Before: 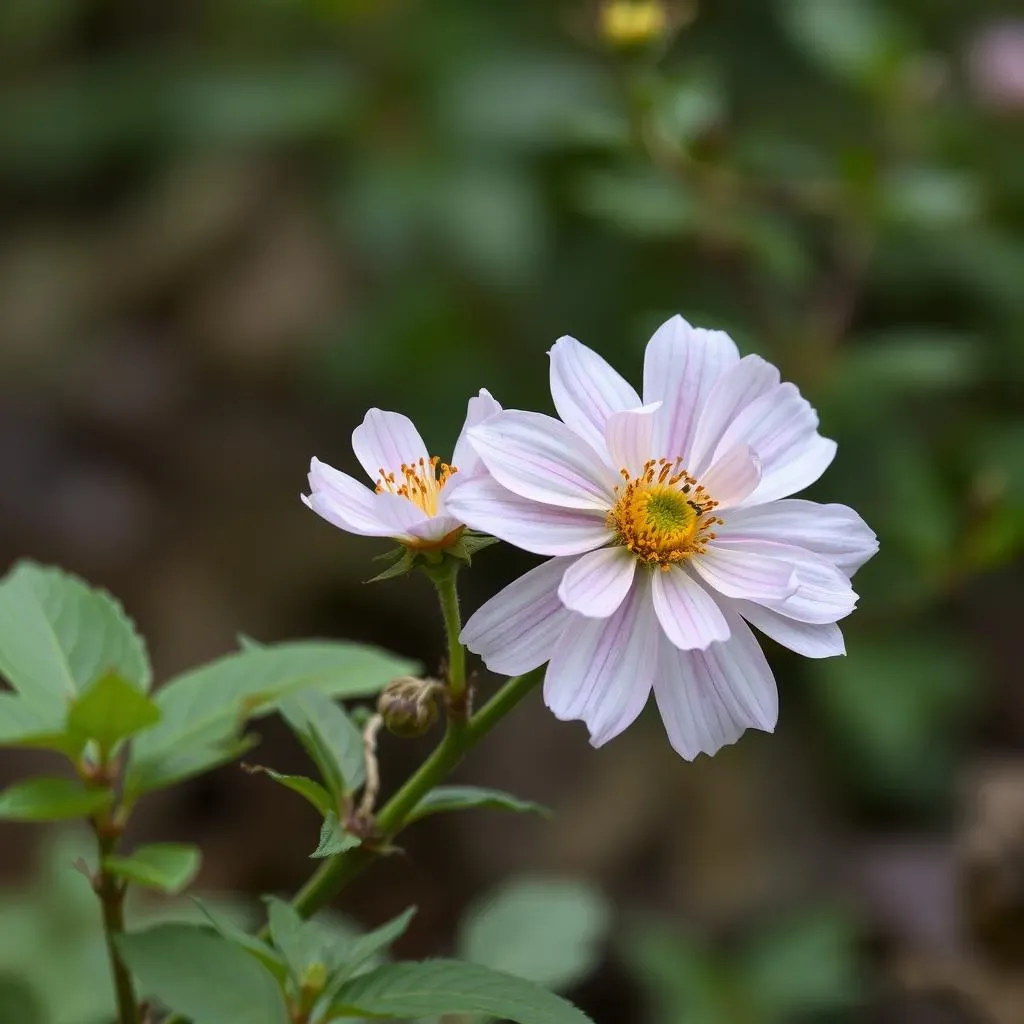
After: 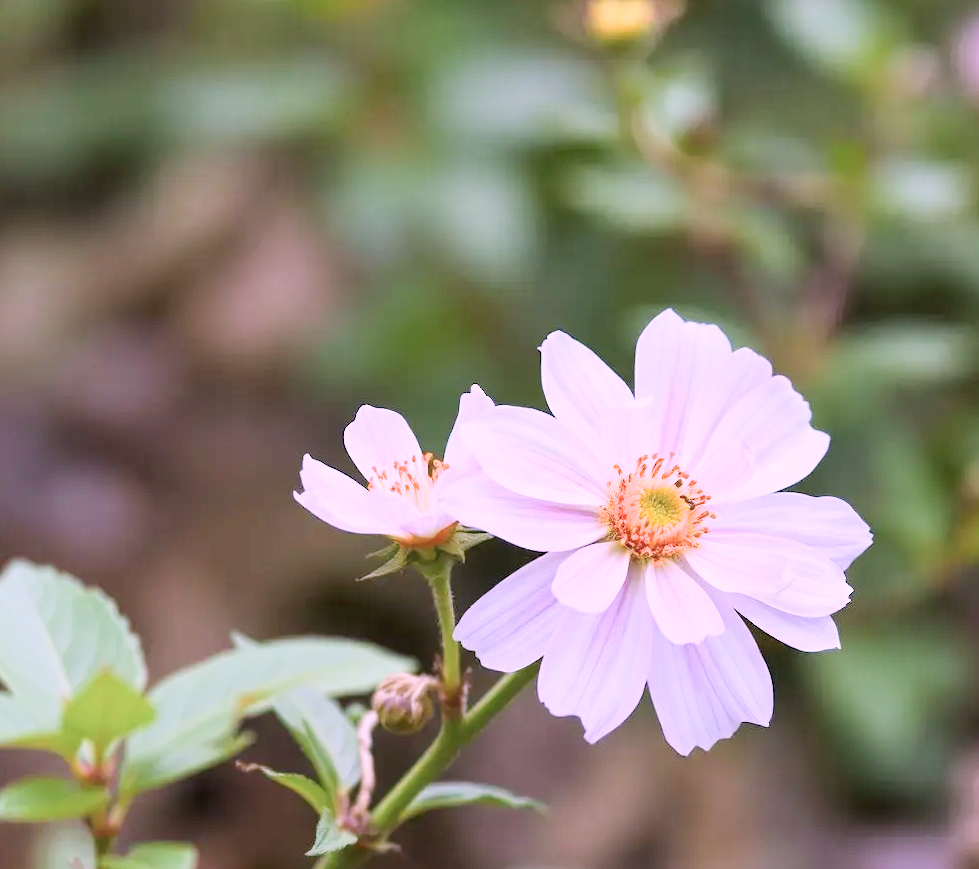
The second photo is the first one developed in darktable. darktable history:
exposure: exposure 1.997 EV, compensate exposure bias true, compensate highlight preservation false
crop and rotate: angle 0.515°, left 0.263%, right 3.198%, bottom 14.287%
filmic rgb: black relative exposure -16 EV, white relative exposure 4.95 EV, threshold 5.98 EV, hardness 6.2, enable highlight reconstruction true
color correction: highlights a* 16.14, highlights b* -20.74
